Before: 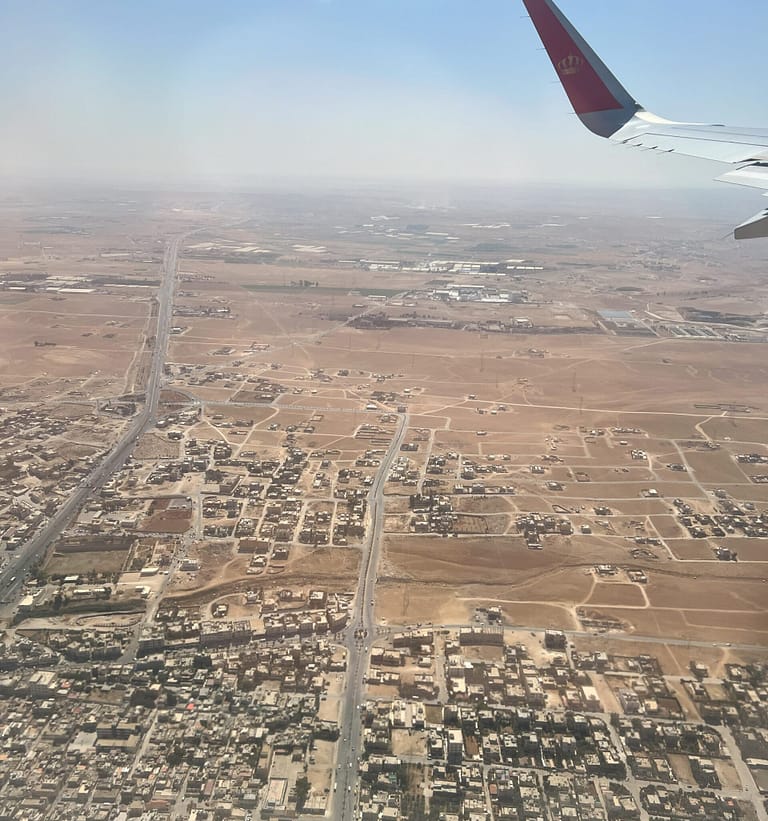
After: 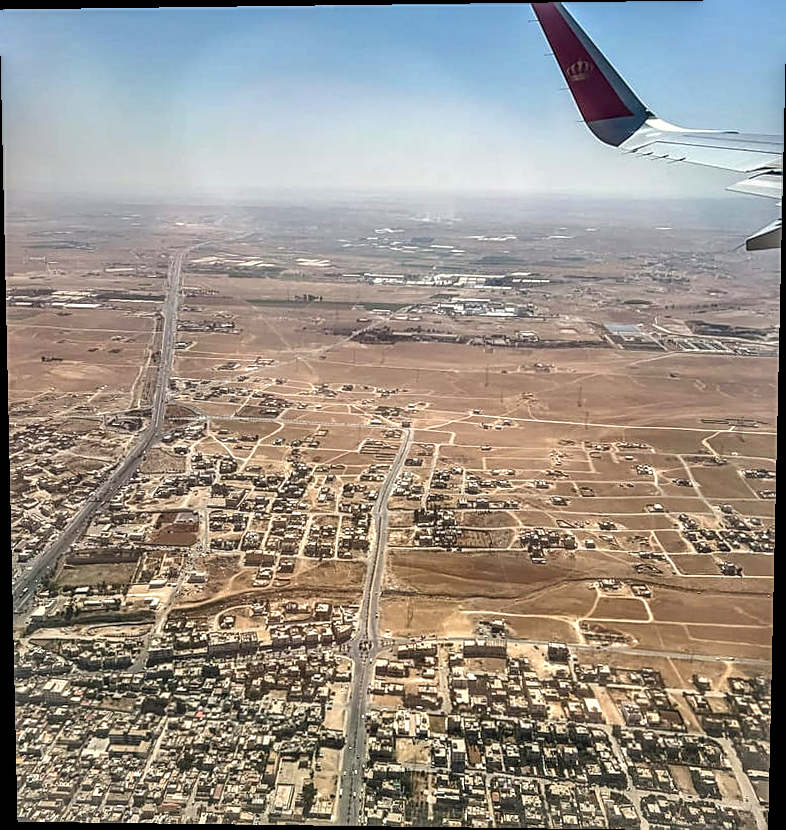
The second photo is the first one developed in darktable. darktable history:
local contrast: highlights 19%, detail 186%
color balance rgb: perceptual saturation grading › global saturation 20%, global vibrance 20%
sharpen: on, module defaults
rotate and perspective: lens shift (vertical) 0.048, lens shift (horizontal) -0.024, automatic cropping off
exposure: black level correction 0.001, exposure 0.014 EV, compensate highlight preservation false
